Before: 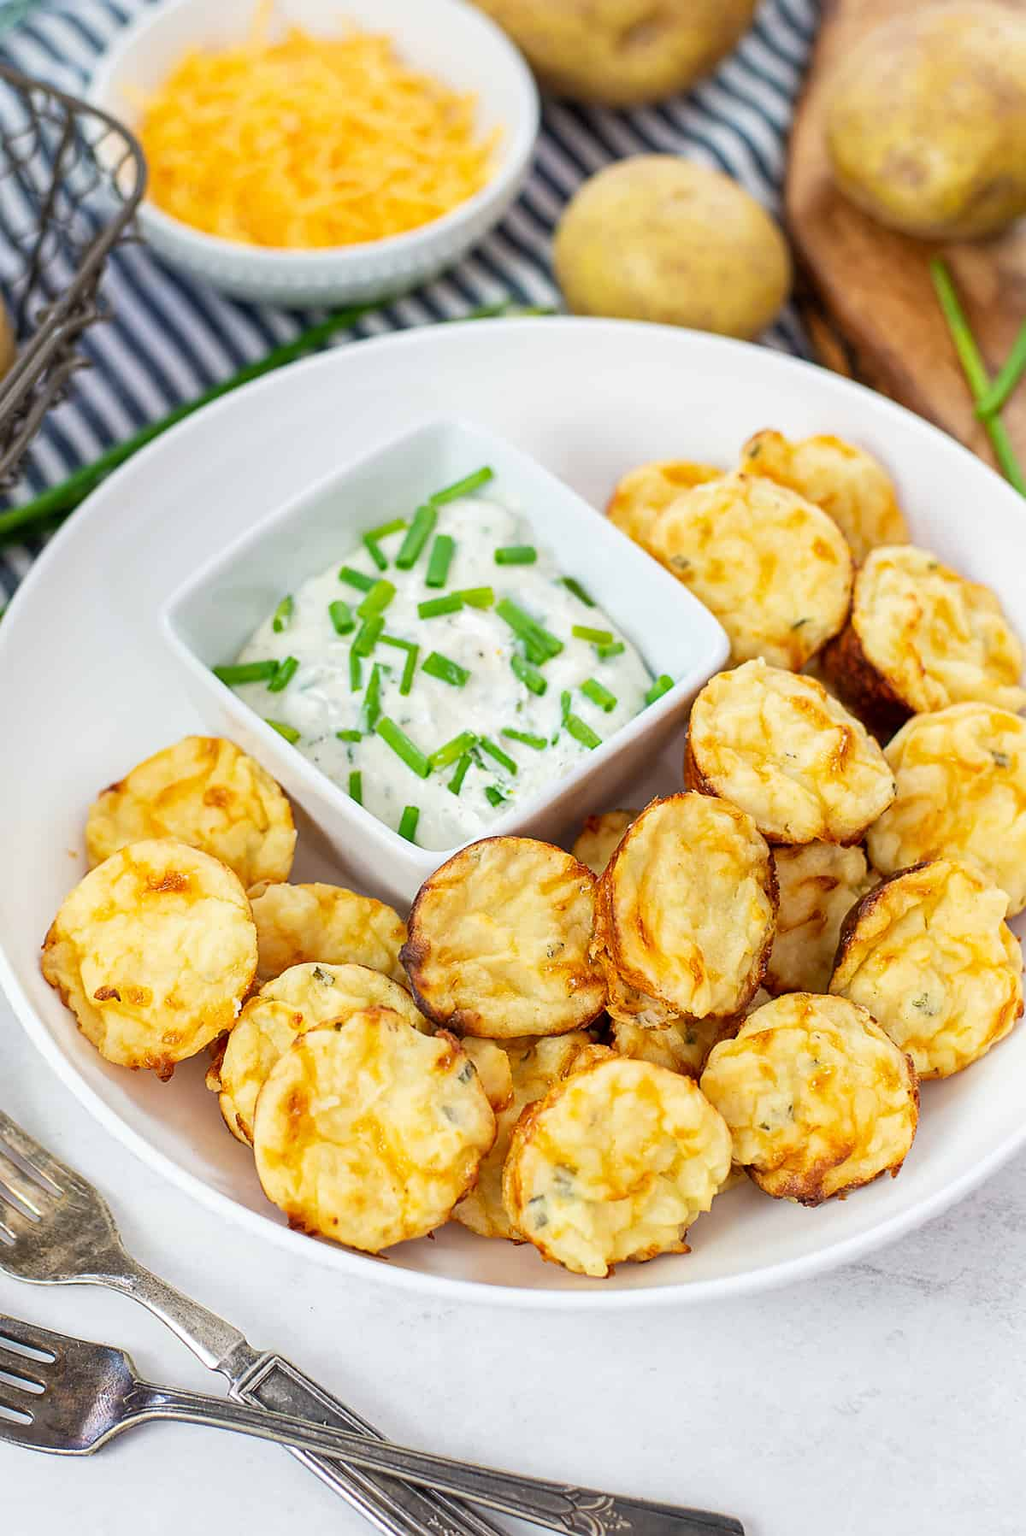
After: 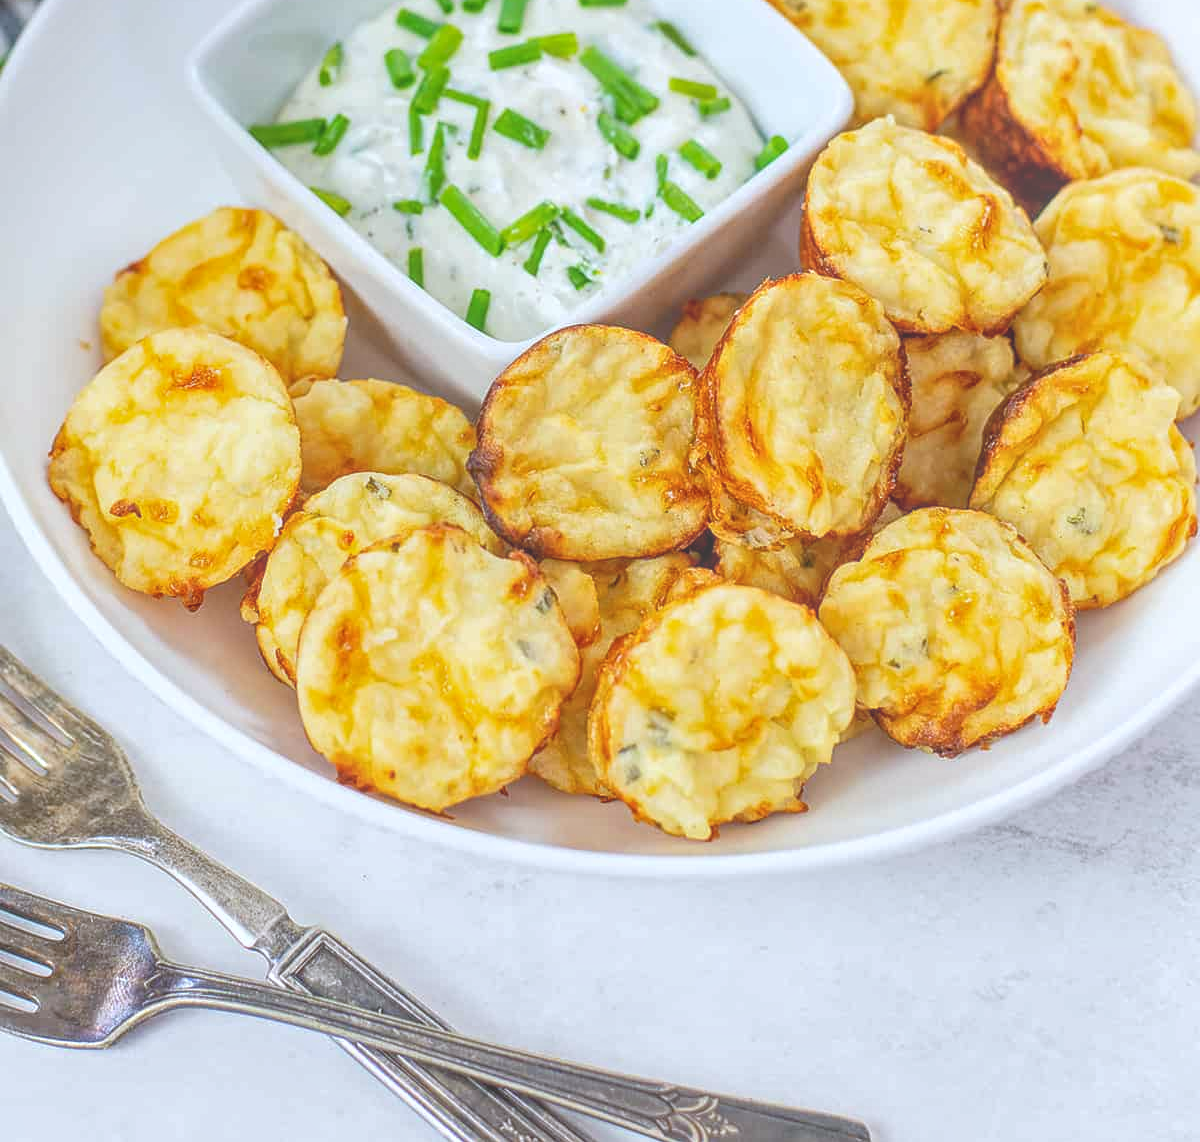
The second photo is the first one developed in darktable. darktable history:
crop and rotate: top 36.435%
white balance: red 0.967, blue 1.049
local contrast: highlights 73%, shadows 15%, midtone range 0.197
